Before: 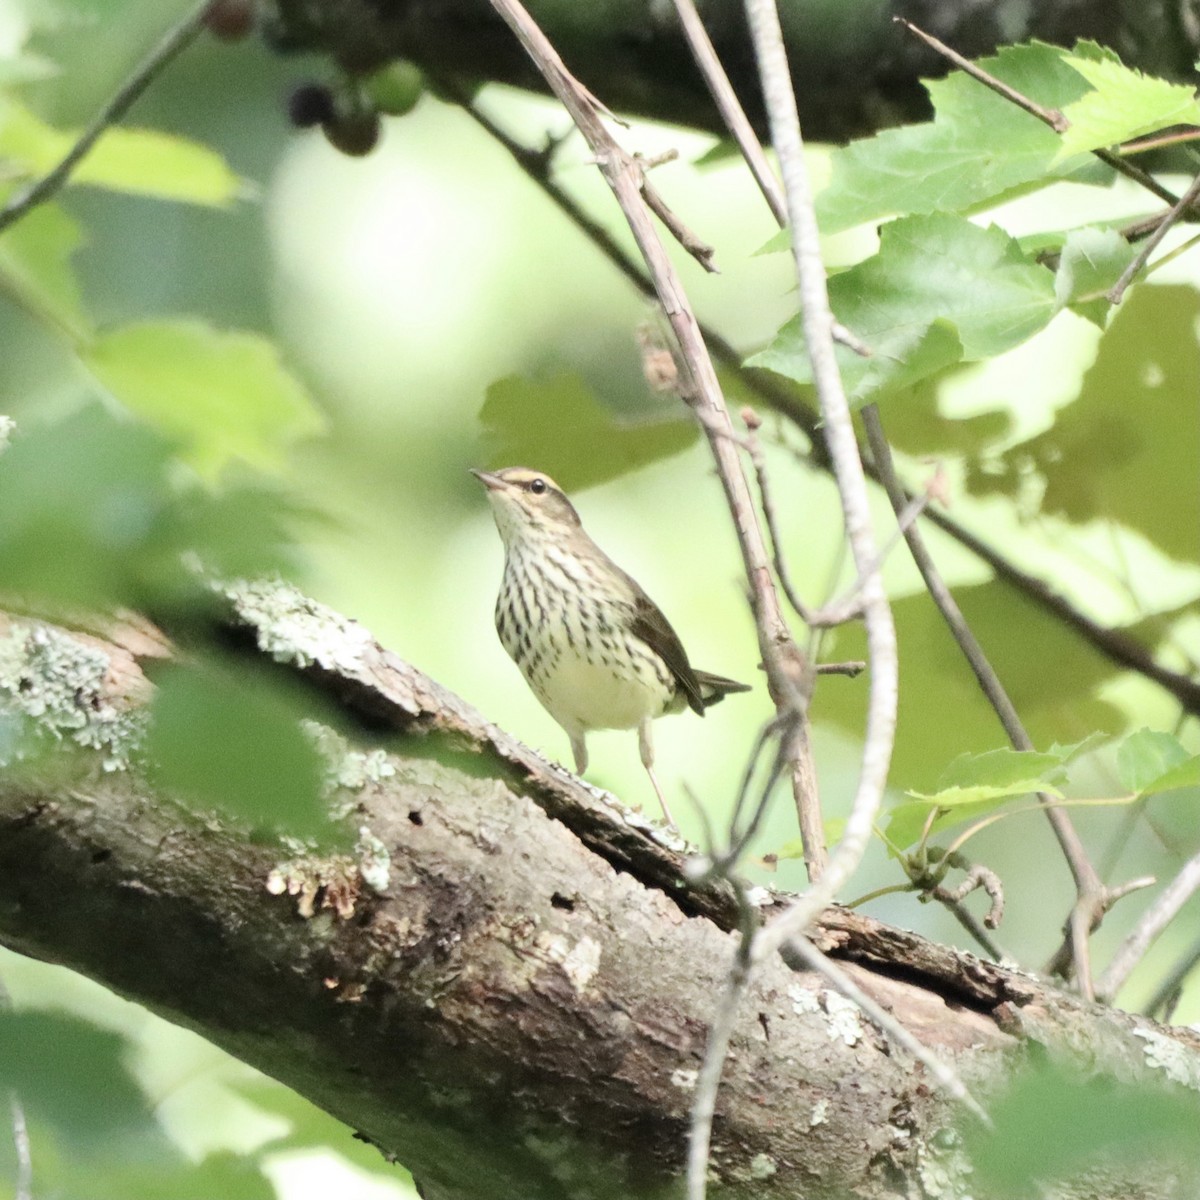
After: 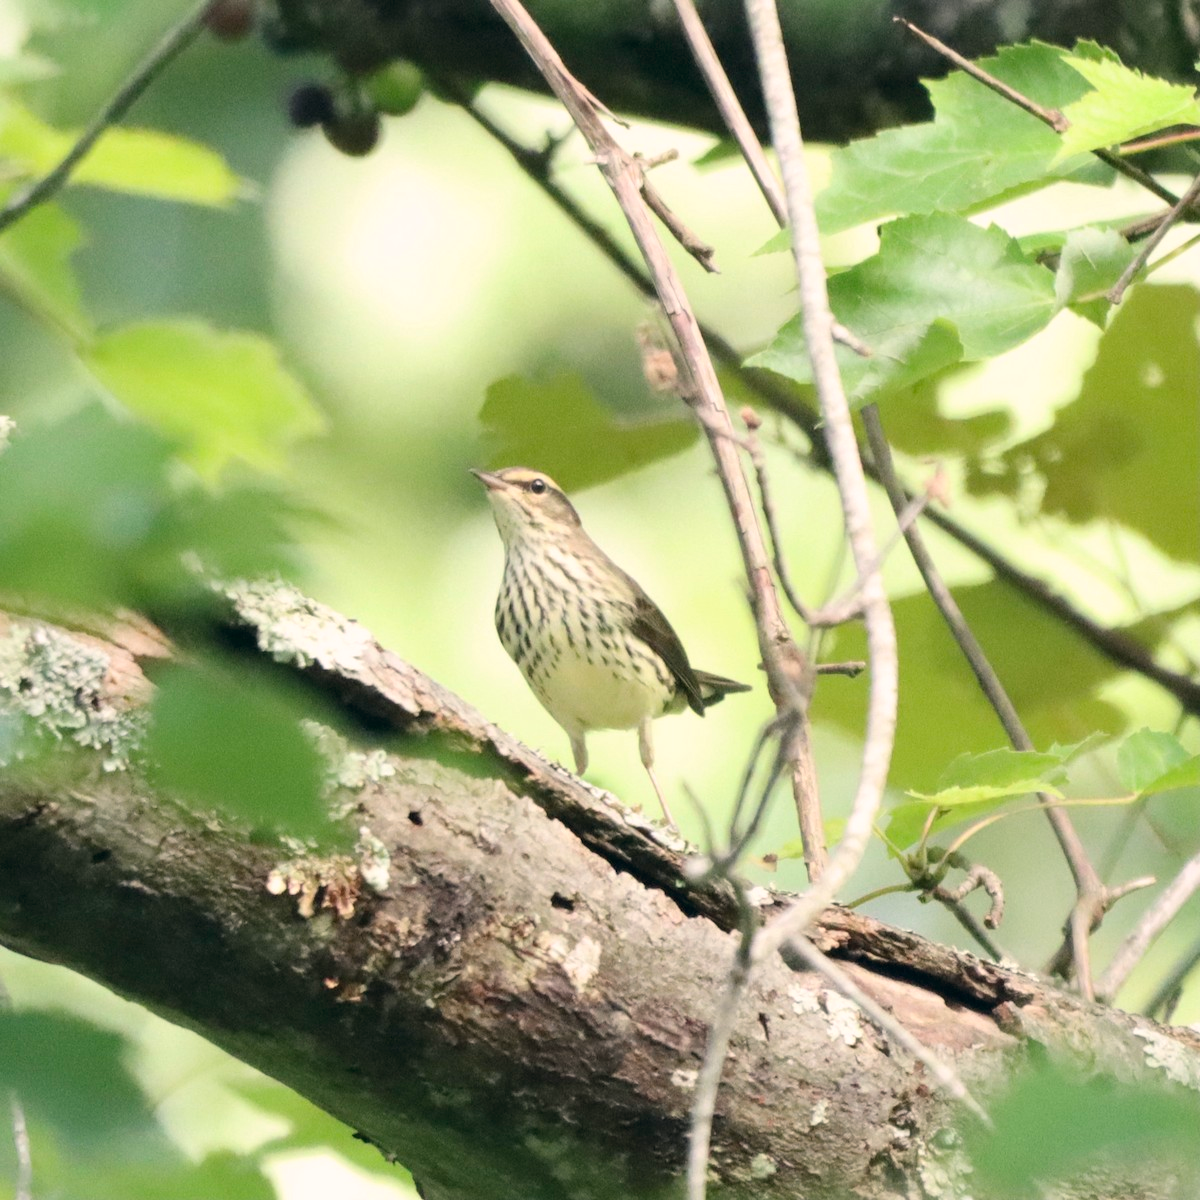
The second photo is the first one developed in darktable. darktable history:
color correction: highlights a* 5.39, highlights b* 5.35, shadows a* -4.55, shadows b* -5.09
